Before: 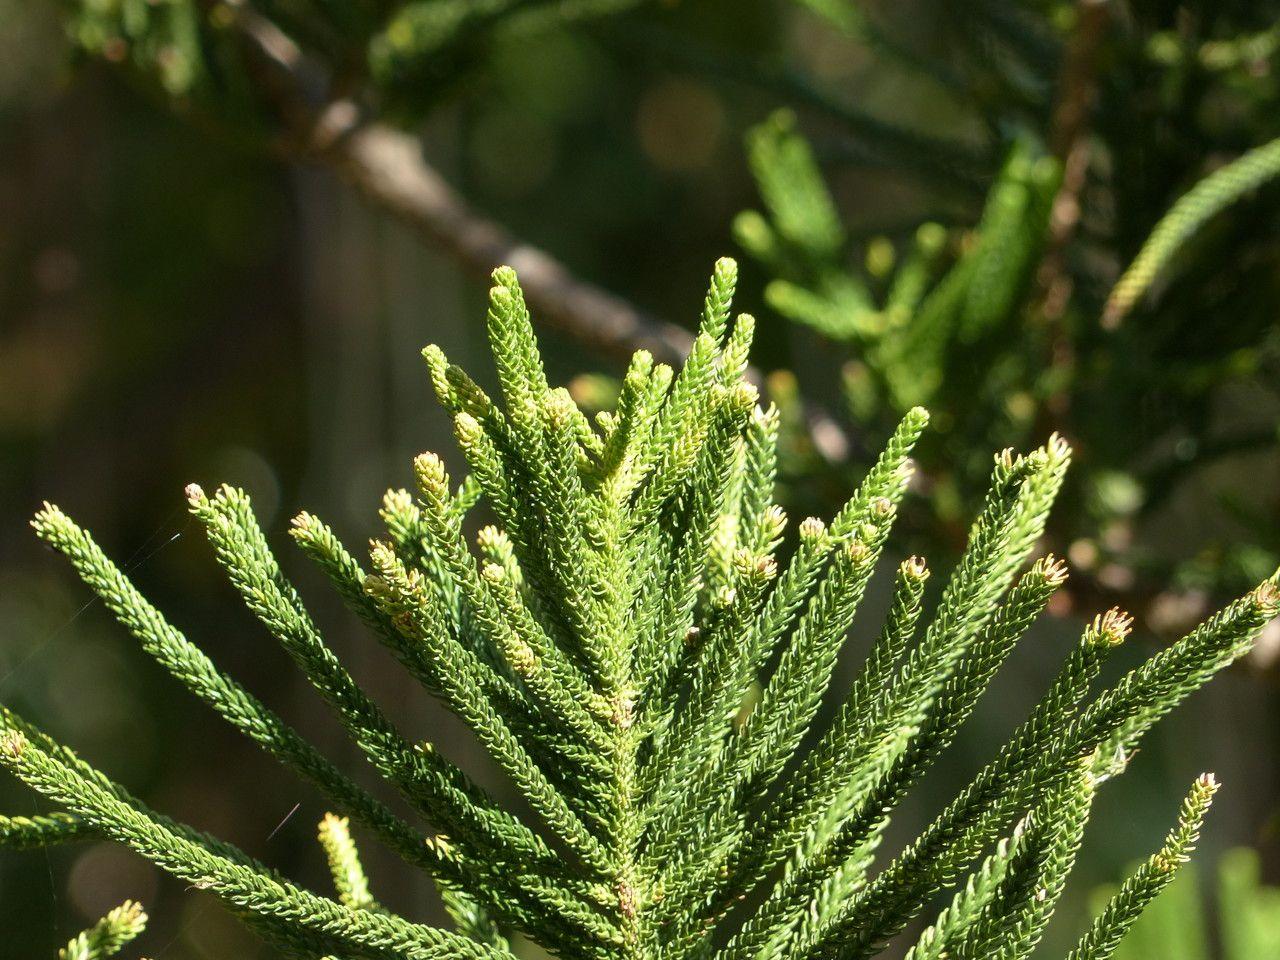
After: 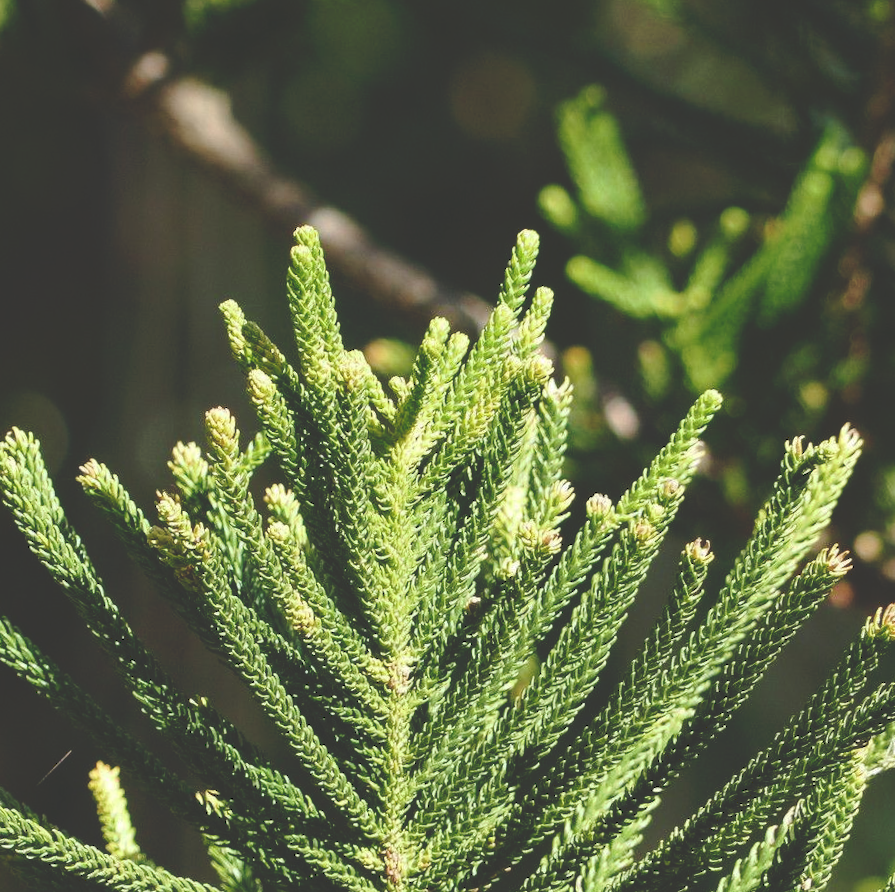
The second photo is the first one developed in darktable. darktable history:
tone curve: curves: ch0 [(0, 0) (0.003, 0.211) (0.011, 0.211) (0.025, 0.215) (0.044, 0.218) (0.069, 0.224) (0.1, 0.227) (0.136, 0.233) (0.177, 0.247) (0.224, 0.275) (0.277, 0.309) (0.335, 0.366) (0.399, 0.438) (0.468, 0.515) (0.543, 0.586) (0.623, 0.658) (0.709, 0.735) (0.801, 0.821) (0.898, 0.889) (1, 1)], preserve colors none
crop and rotate: angle -3.28°, left 13.934%, top 0.037%, right 10.892%, bottom 0.064%
